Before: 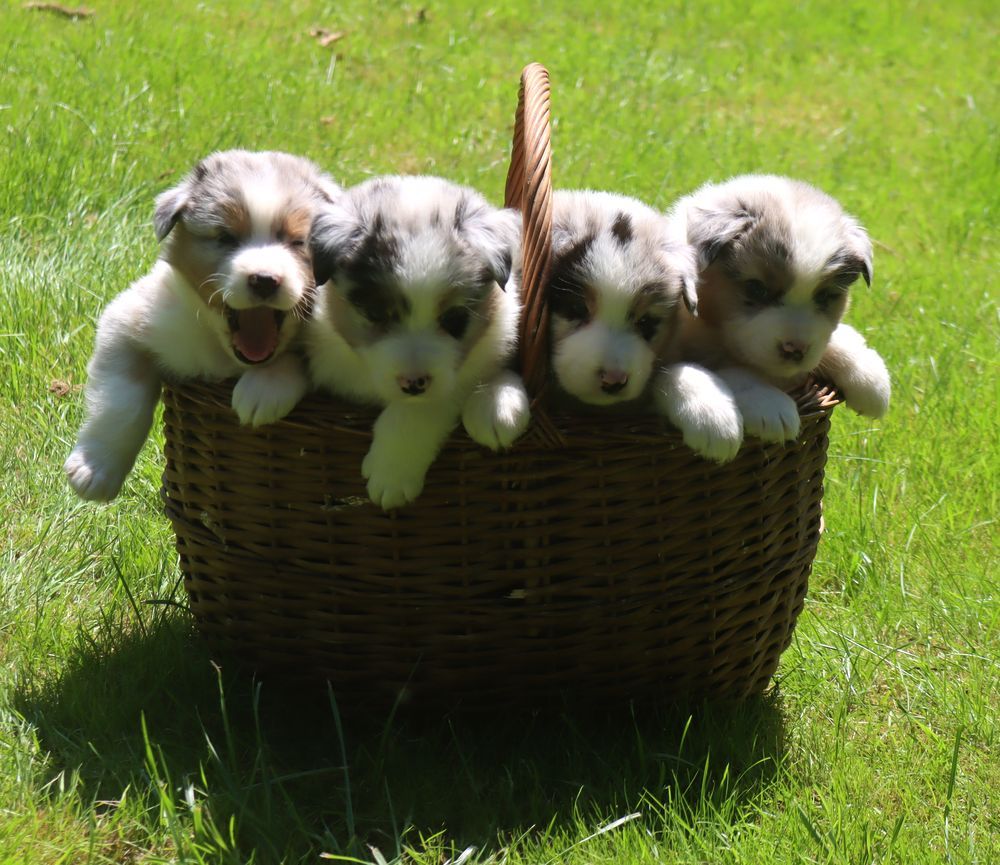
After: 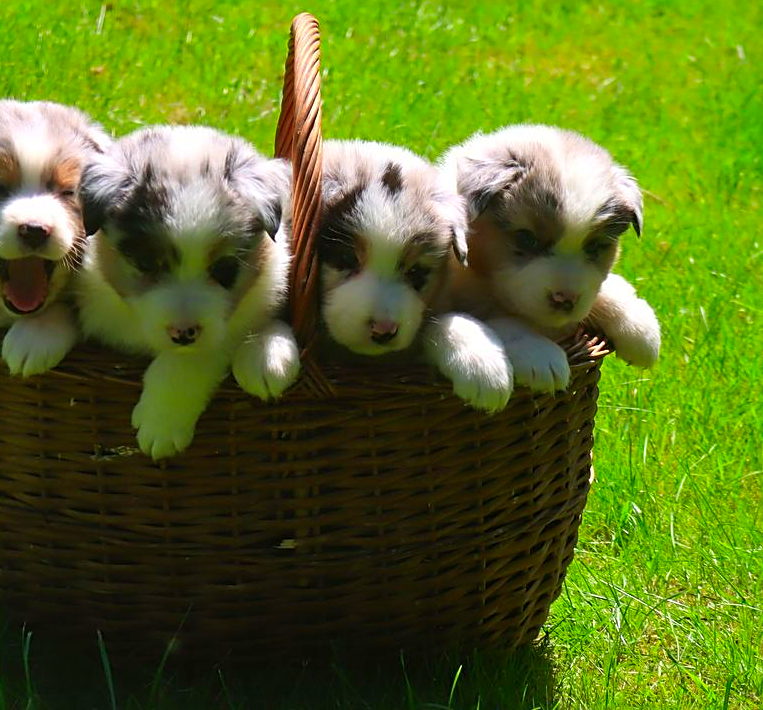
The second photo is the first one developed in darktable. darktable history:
crop: left 23.095%, top 5.827%, bottom 11.854%
shadows and highlights: shadows 32.83, highlights -47.7, soften with gaussian
color contrast: green-magenta contrast 1.69, blue-yellow contrast 1.49
sharpen: on, module defaults
